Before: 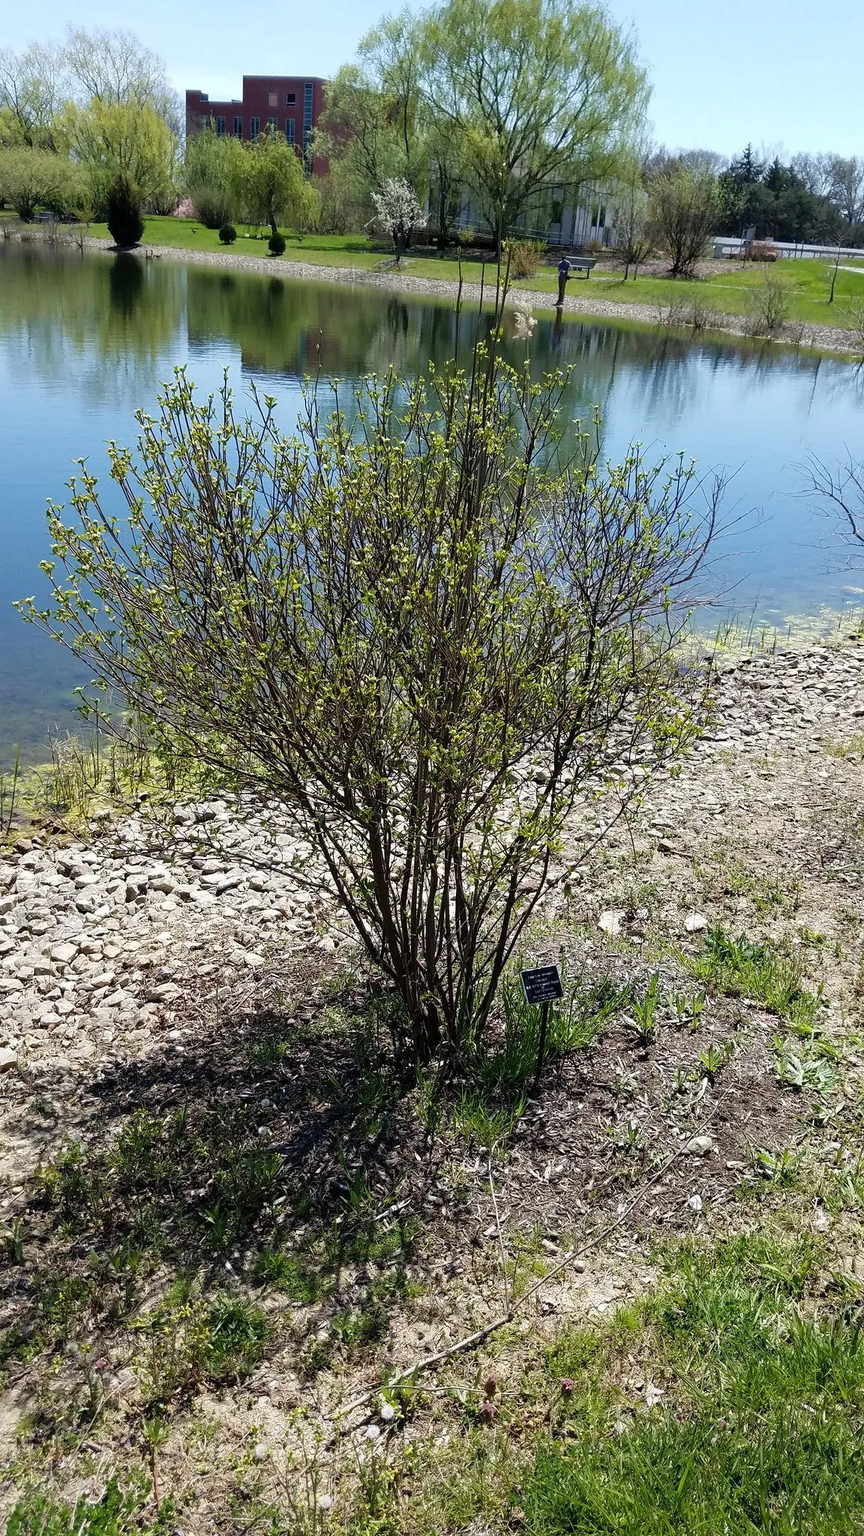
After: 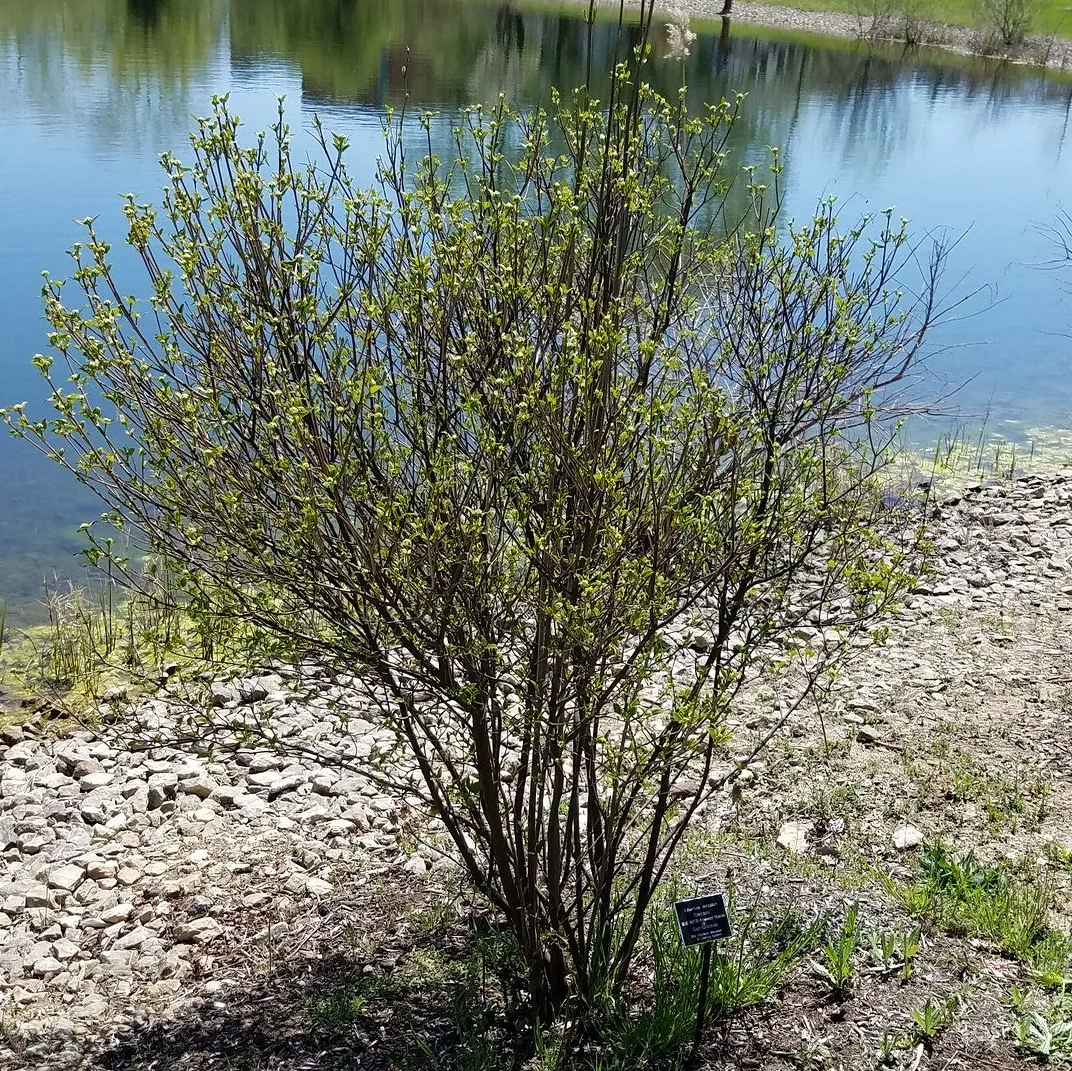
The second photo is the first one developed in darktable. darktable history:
levels: levels [0, 0.499, 1]
crop: left 1.744%, top 19.225%, right 5.069%, bottom 28.357%
